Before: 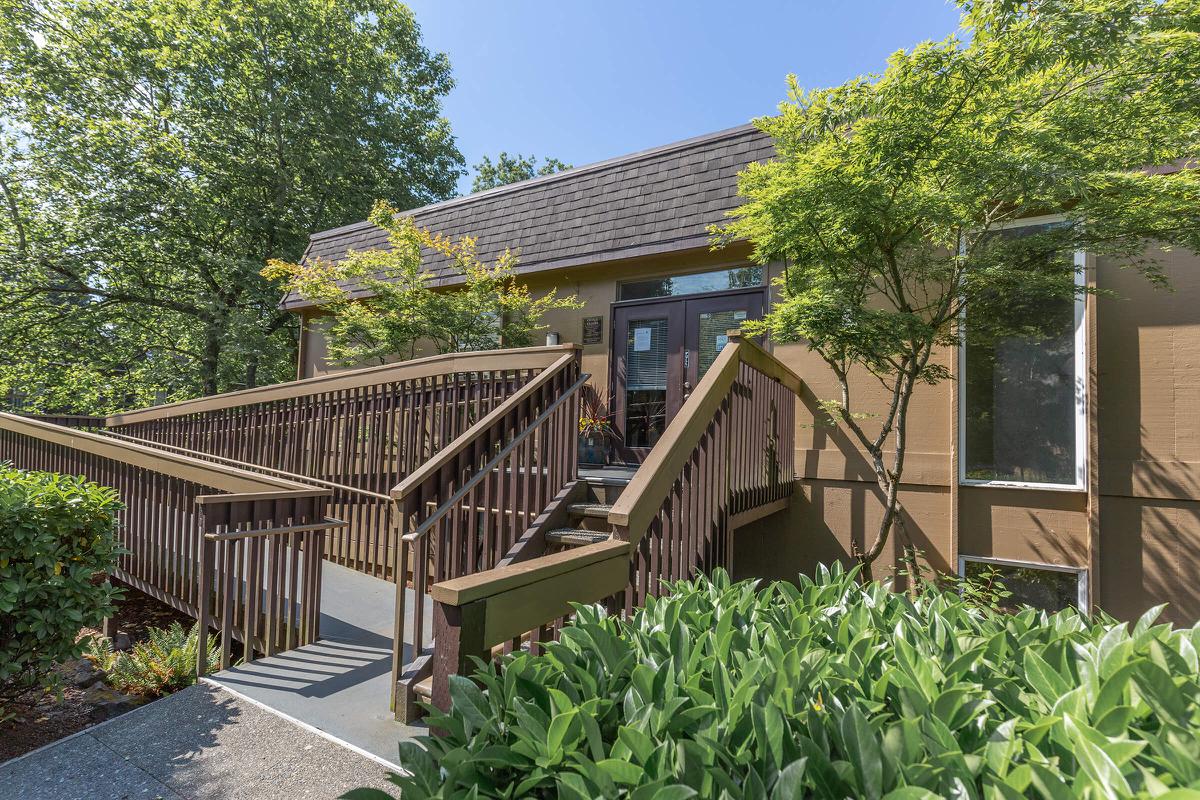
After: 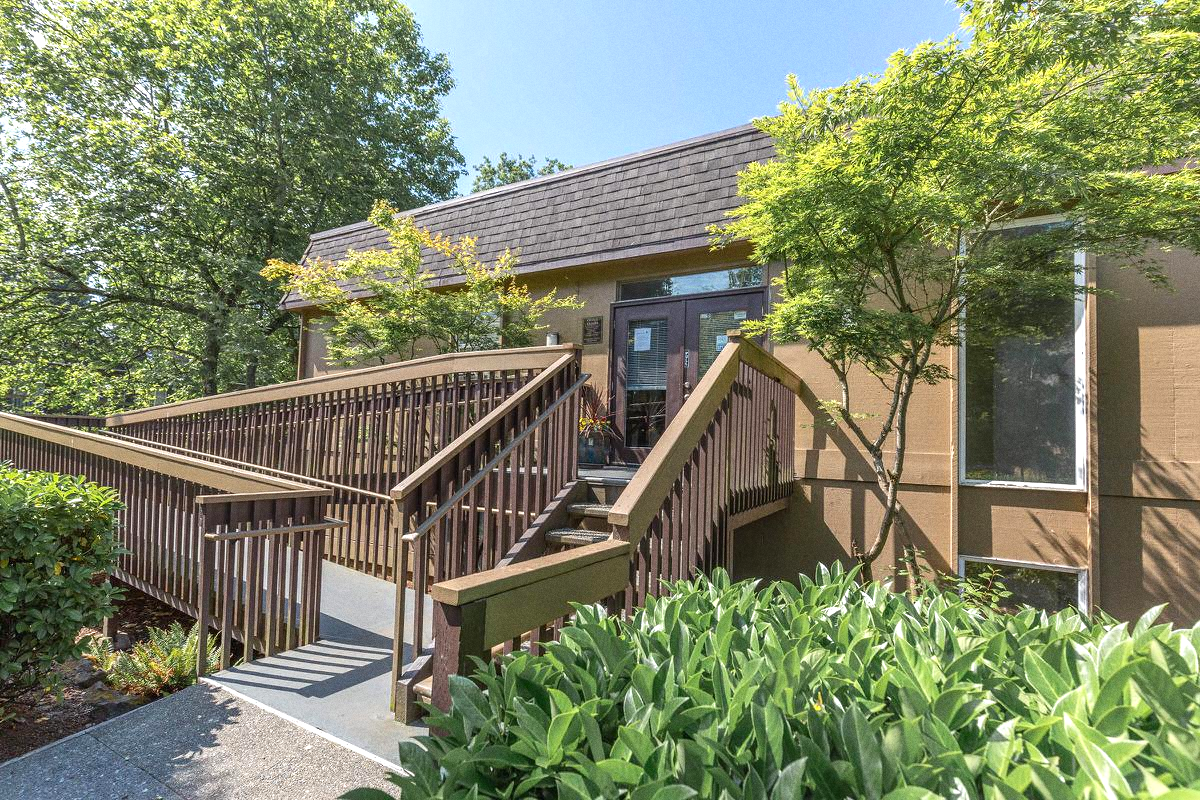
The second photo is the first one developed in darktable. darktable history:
grain: coarseness 0.47 ISO
exposure: black level correction 0, exposure 0.5 EV, compensate exposure bias true, compensate highlight preservation false
